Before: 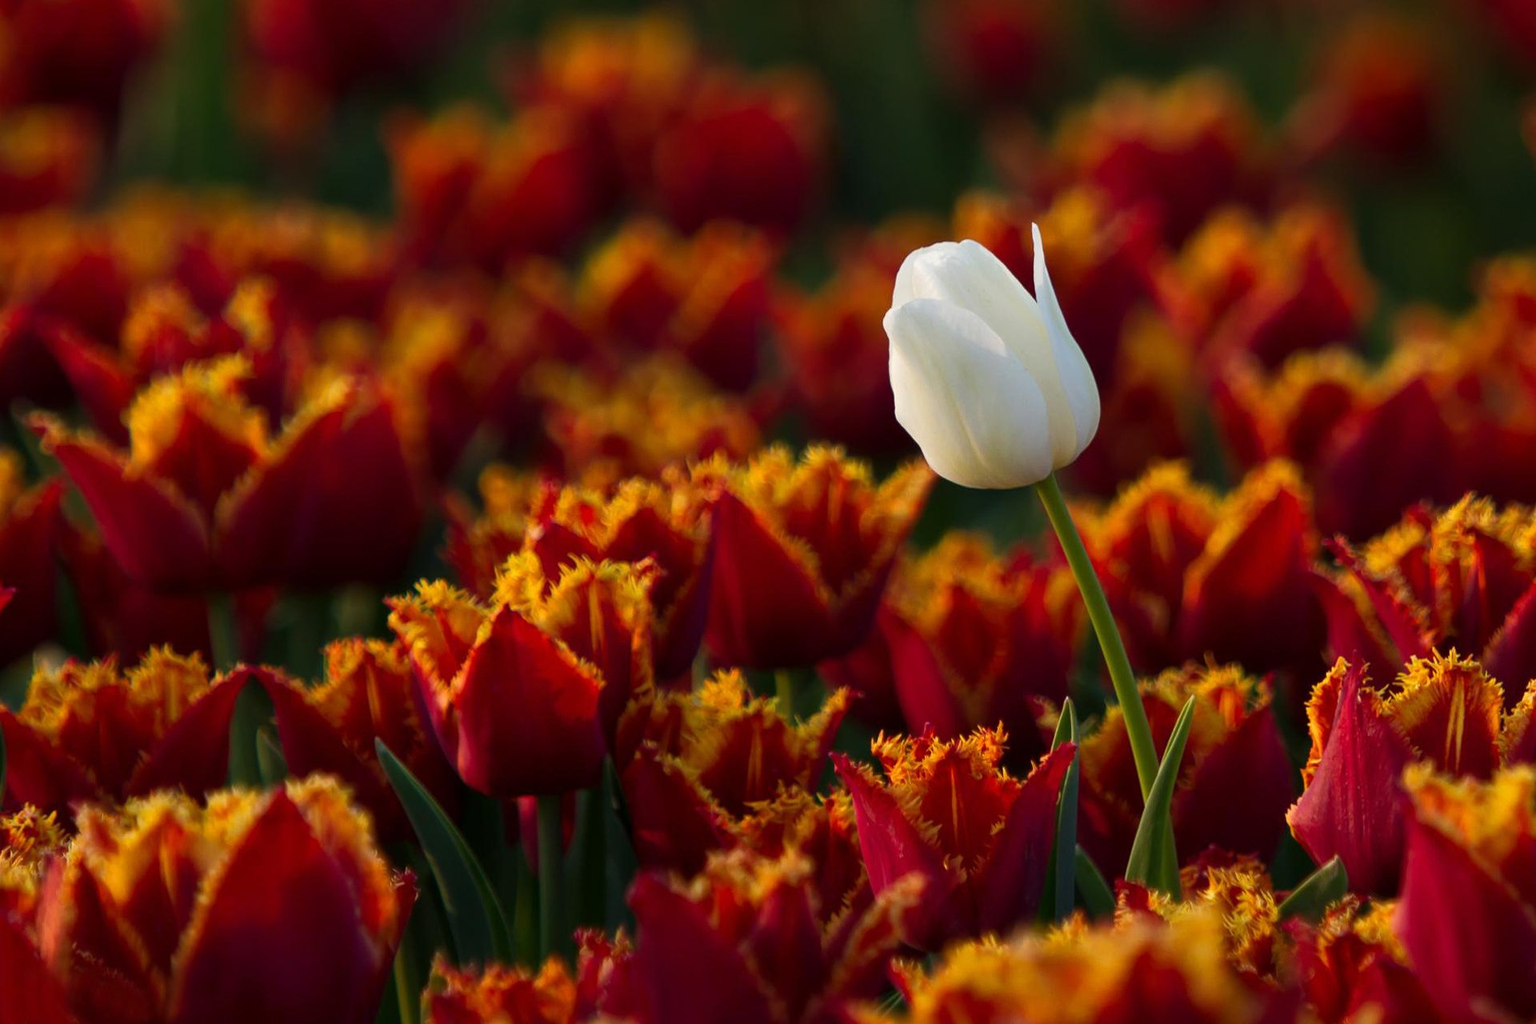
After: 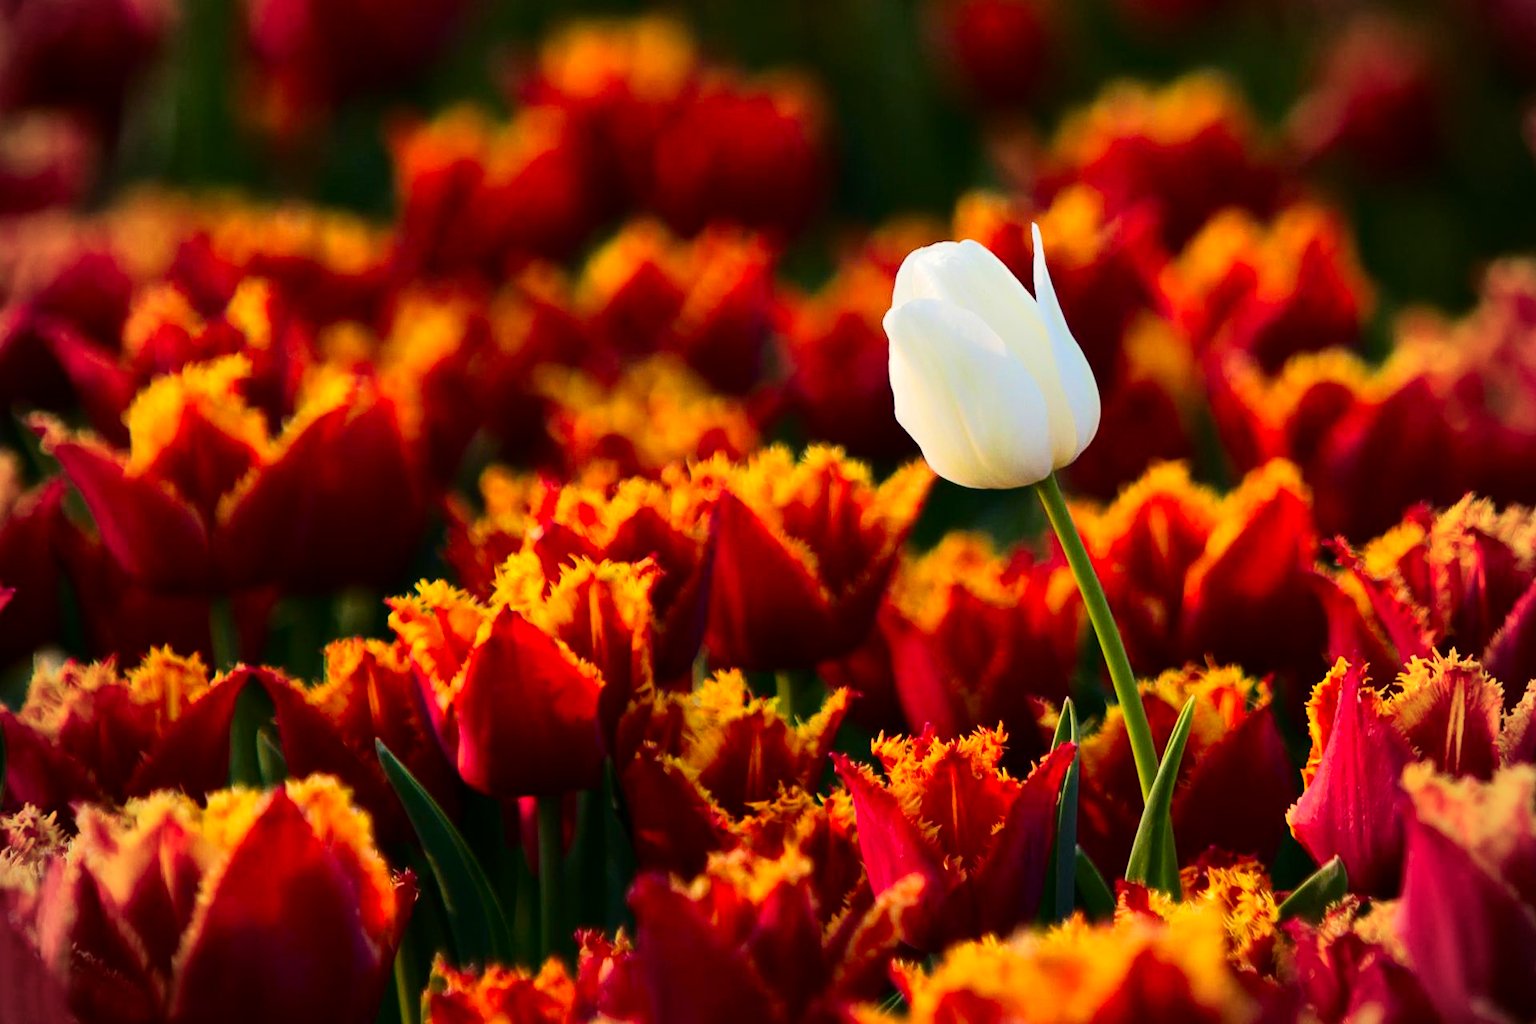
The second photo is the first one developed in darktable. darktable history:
tone equalizer: -7 EV 0.157 EV, -6 EV 0.633 EV, -5 EV 1.13 EV, -4 EV 1.3 EV, -3 EV 1.12 EV, -2 EV 0.6 EV, -1 EV 0.161 EV, edges refinement/feathering 500, mask exposure compensation -1.57 EV, preserve details no
contrast brightness saturation: contrast 0.132, brightness -0.047, saturation 0.162
color balance rgb: perceptual saturation grading › global saturation -0.127%
vignetting: on, module defaults
